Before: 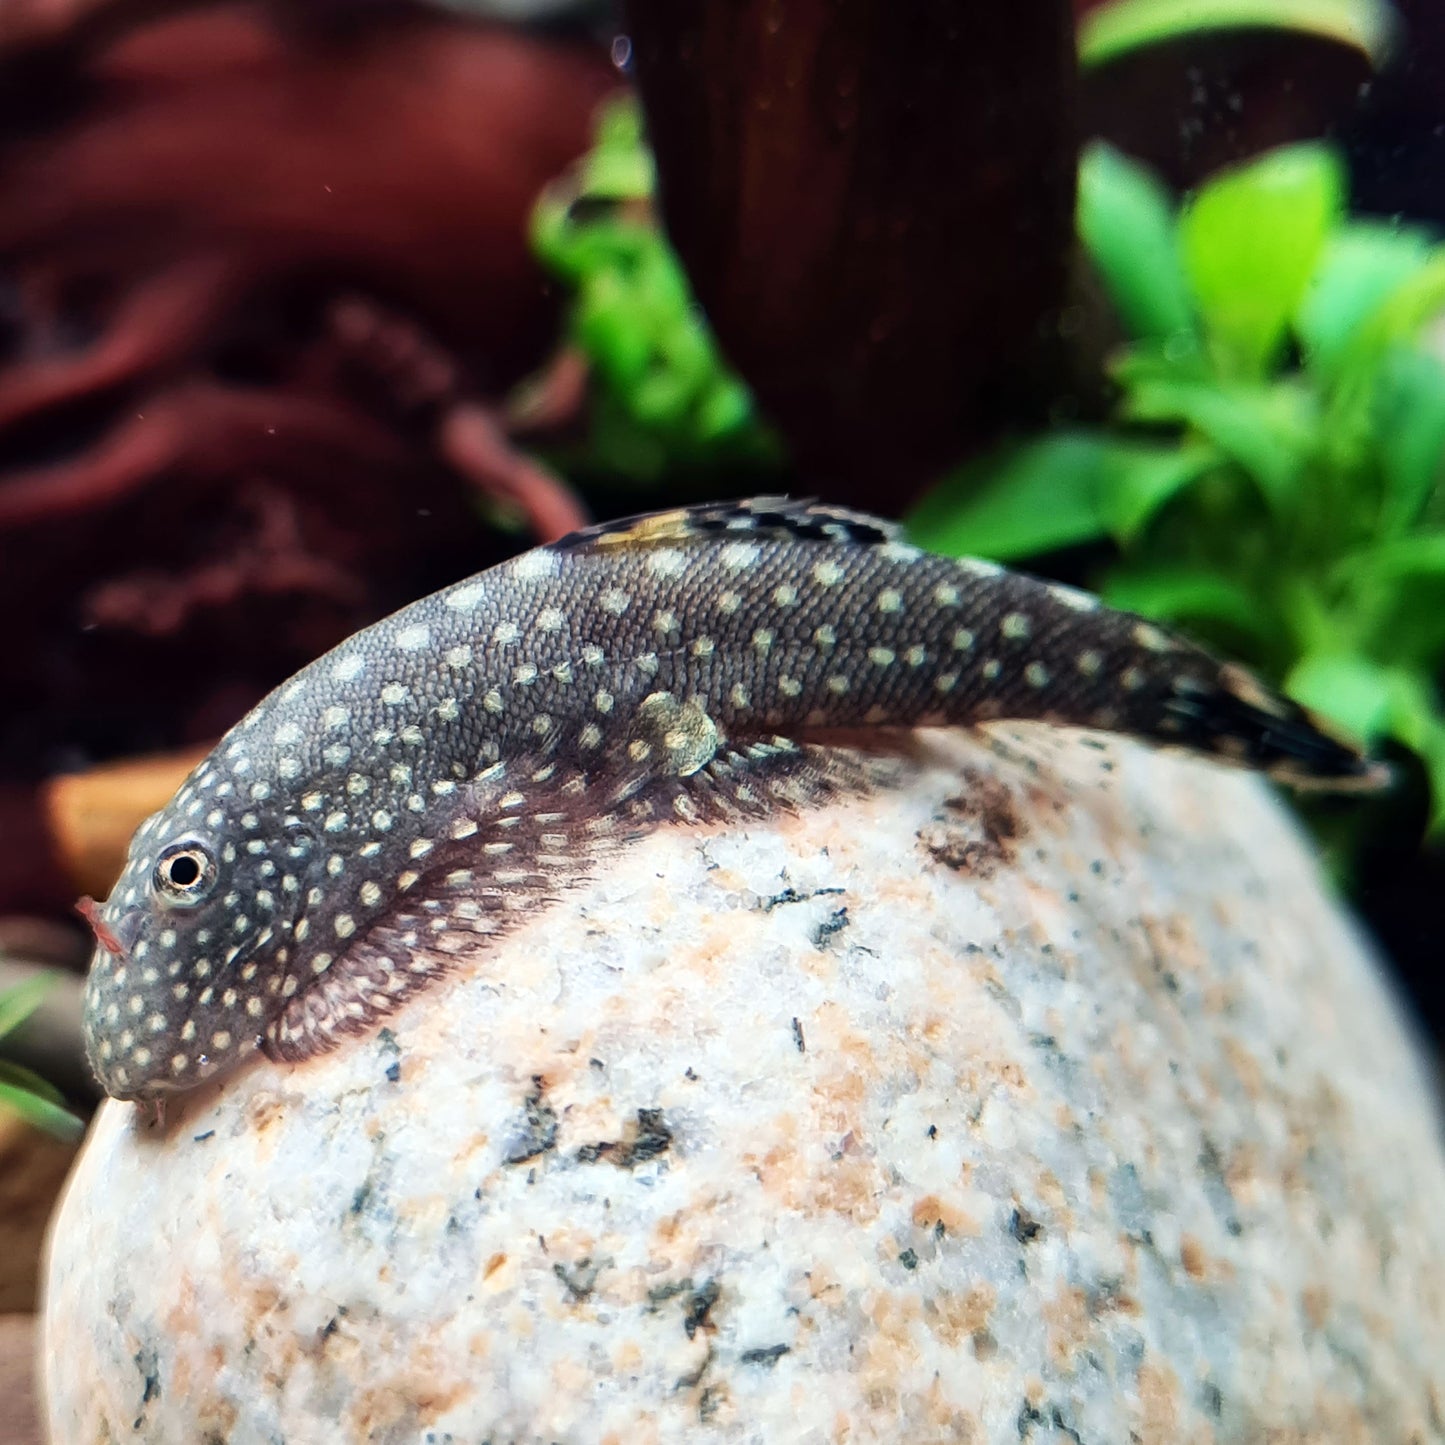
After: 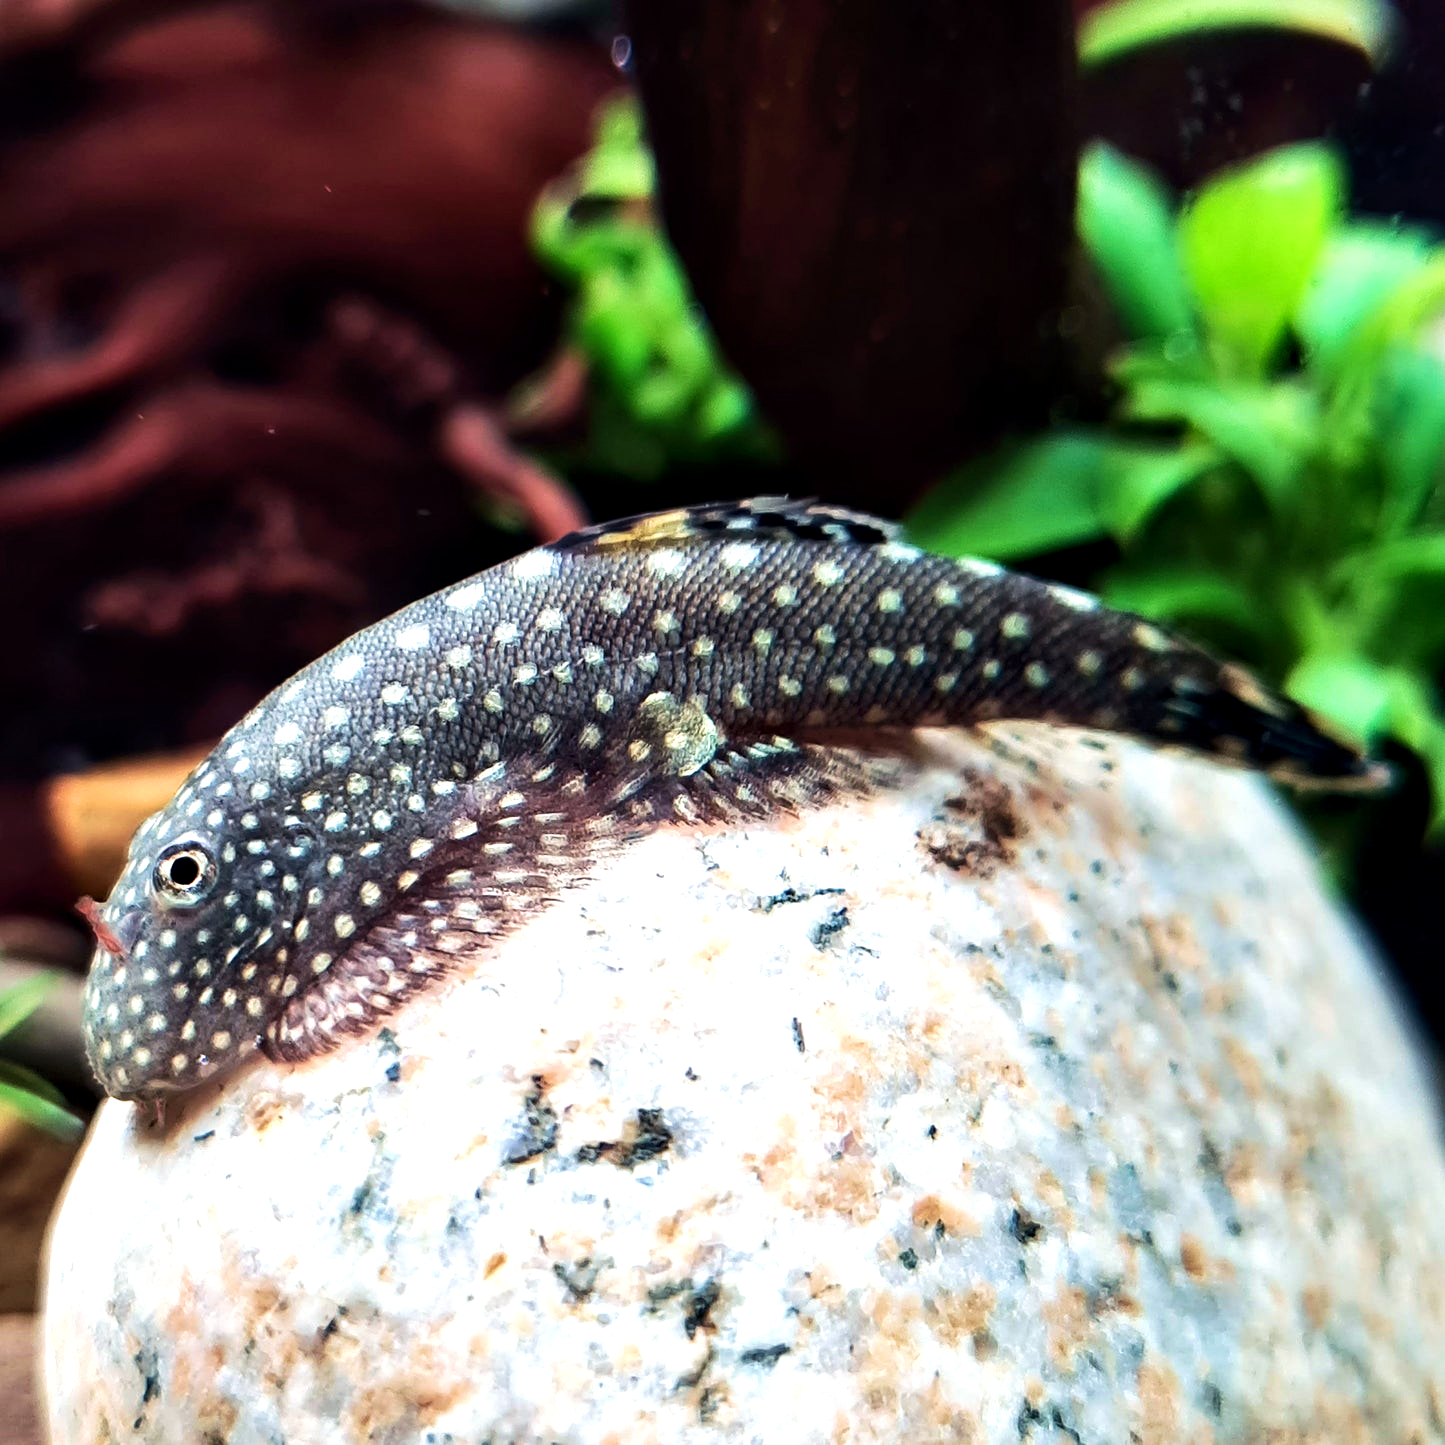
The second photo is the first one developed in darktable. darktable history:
white balance: red 0.988, blue 1.017
contrast equalizer: octaves 7, y [[0.6 ×6], [0.55 ×6], [0 ×6], [0 ×6], [0 ×6]], mix 0.3
velvia: on, module defaults
tone equalizer: -8 EV -0.417 EV, -7 EV -0.389 EV, -6 EV -0.333 EV, -5 EV -0.222 EV, -3 EV 0.222 EV, -2 EV 0.333 EV, -1 EV 0.389 EV, +0 EV 0.417 EV, edges refinement/feathering 500, mask exposure compensation -1.57 EV, preserve details no
rgb levels: preserve colors max RGB
